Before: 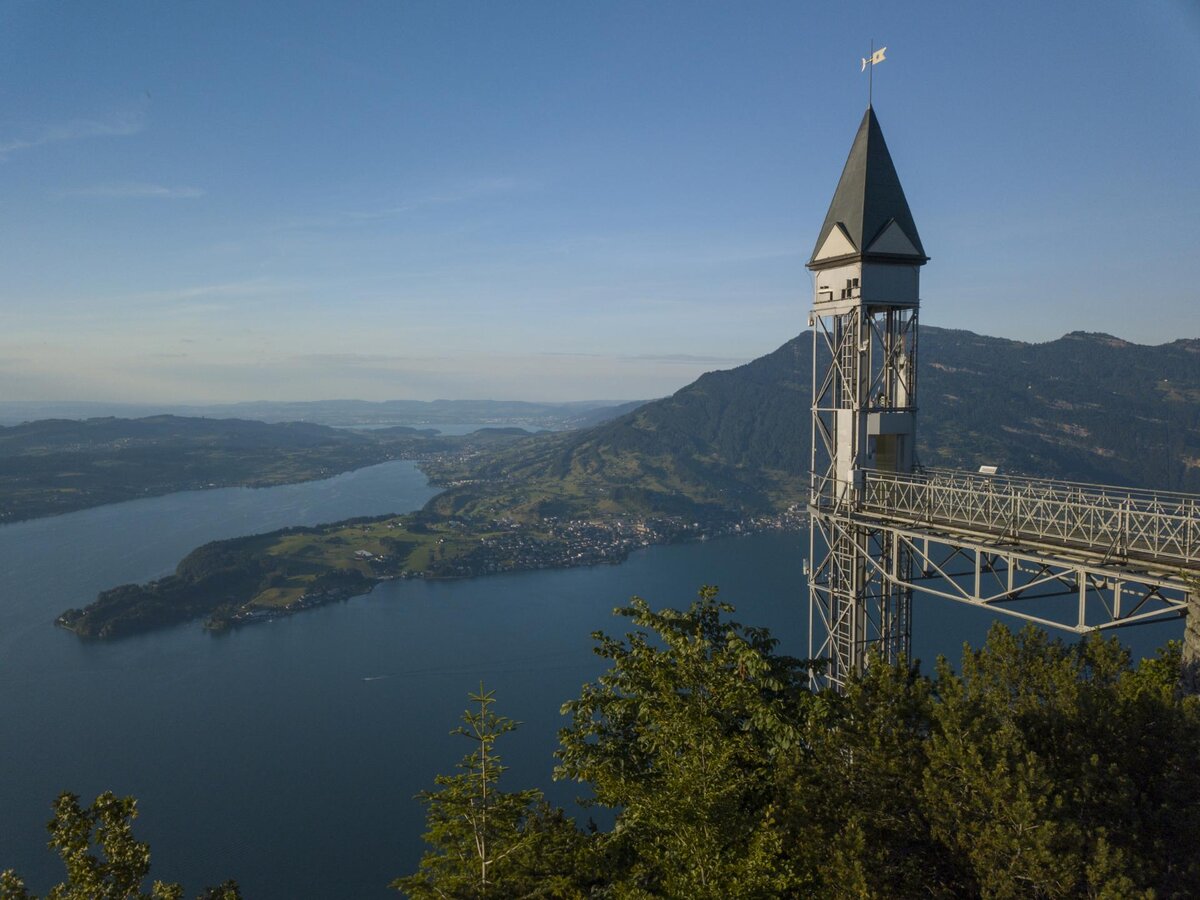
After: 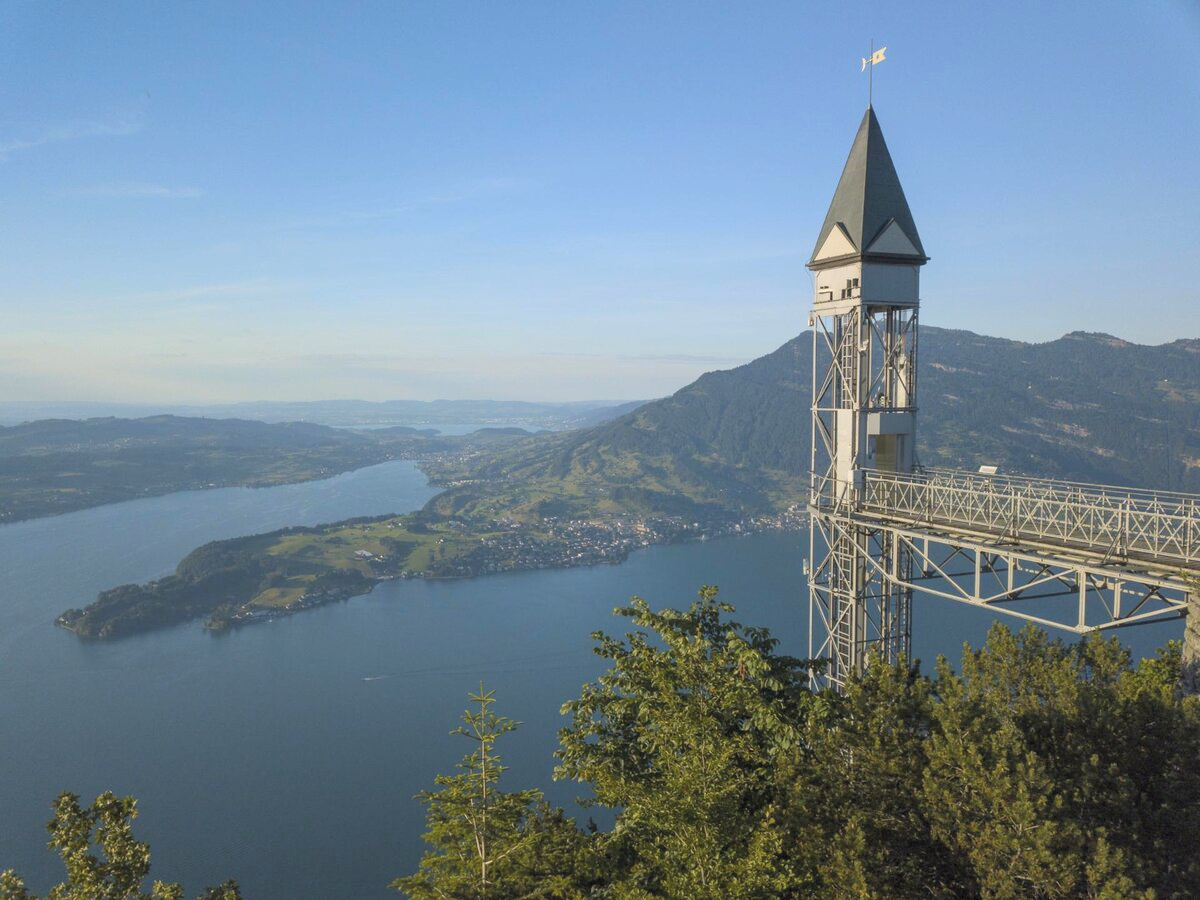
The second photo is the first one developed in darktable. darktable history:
contrast brightness saturation: contrast 0.104, brightness 0.317, saturation 0.146
